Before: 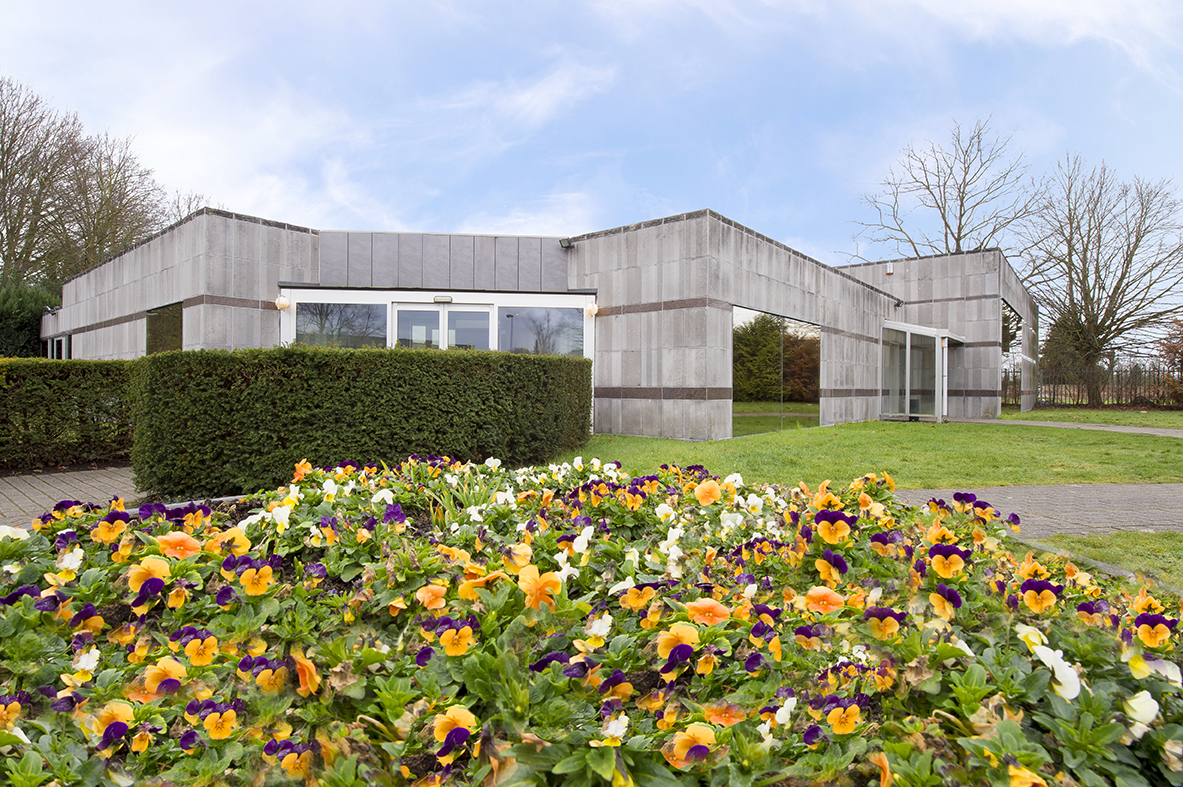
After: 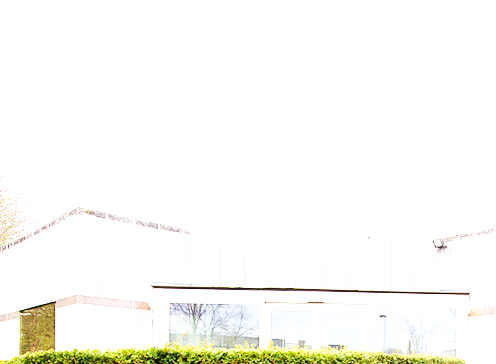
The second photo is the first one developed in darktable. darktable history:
crop and rotate: left 10.817%, top 0.062%, right 47.194%, bottom 53.626%
exposure: black level correction 0, exposure 1.45 EV, compensate exposure bias true, compensate highlight preservation false
base curve: curves: ch0 [(0, 0) (0.007, 0.004) (0.027, 0.03) (0.046, 0.07) (0.207, 0.54) (0.442, 0.872) (0.673, 0.972) (1, 1)], preserve colors none
